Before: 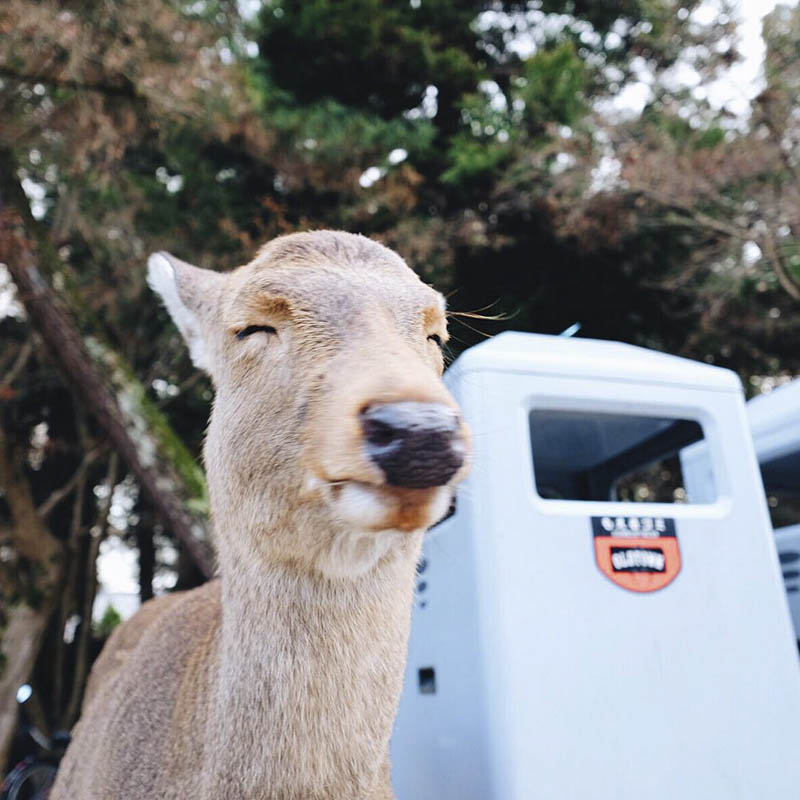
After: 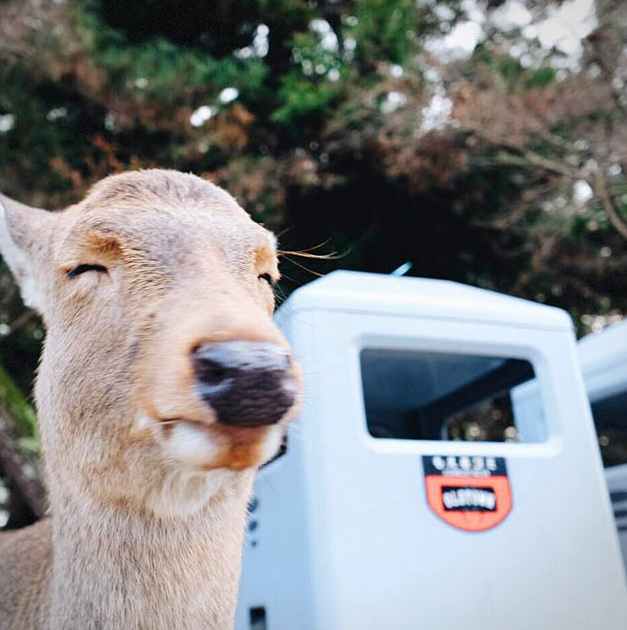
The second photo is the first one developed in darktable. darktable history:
crop and rotate: left 21.181%, top 7.732%, right 0.348%, bottom 13.499%
vignetting: fall-off radius 61.02%, brightness -0.321, dithering 8-bit output, unbound false
